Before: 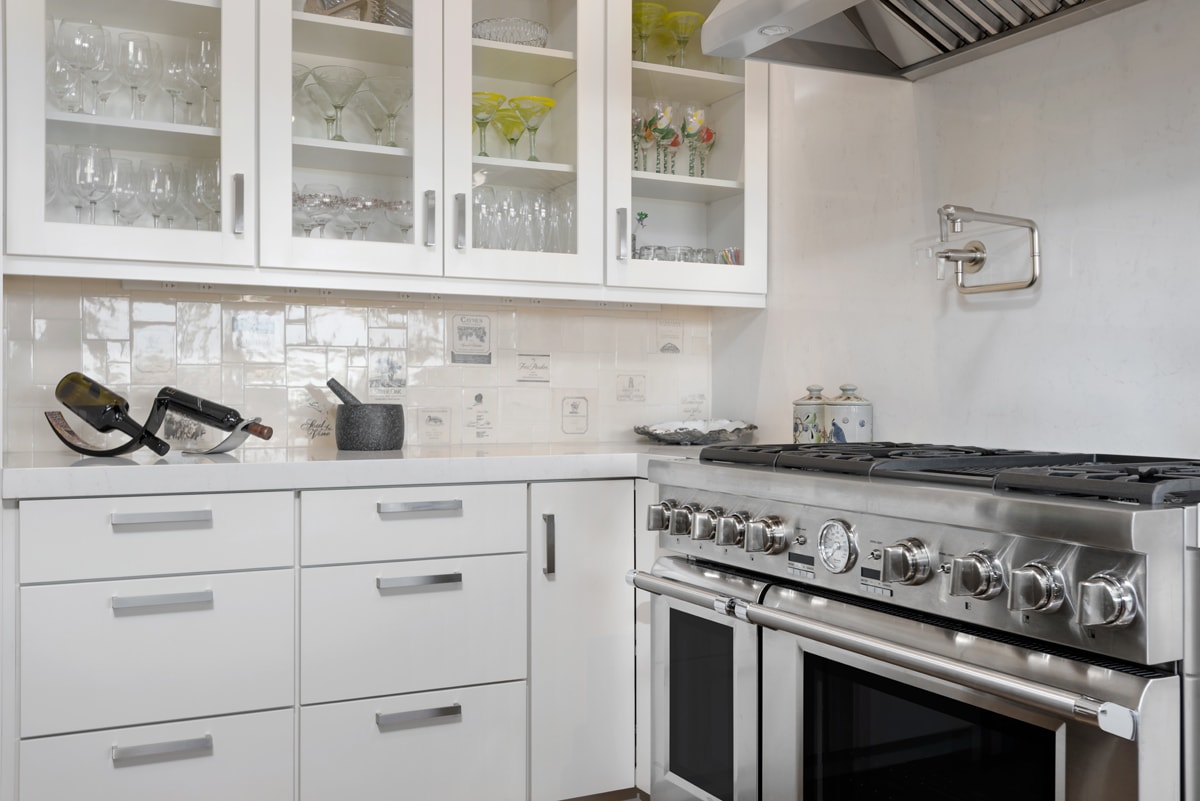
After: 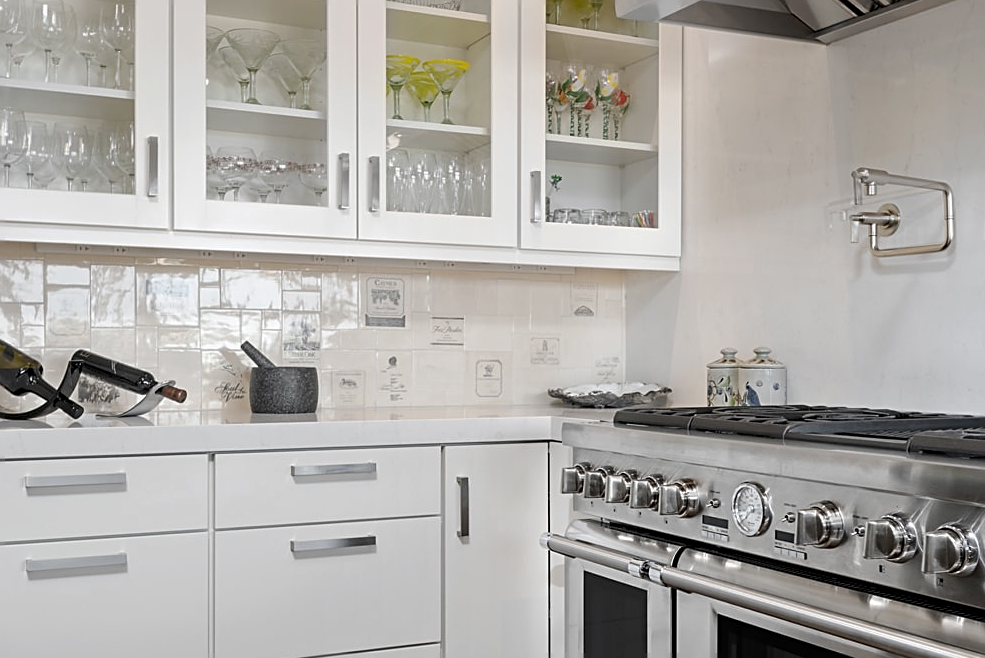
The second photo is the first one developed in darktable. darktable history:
tone equalizer: edges refinement/feathering 500, mask exposure compensation -1.57 EV, preserve details no
crop and rotate: left 7.212%, top 4.671%, right 10.632%, bottom 13.085%
sharpen: on, module defaults
contrast equalizer: octaves 7, y [[0.5, 0.542, 0.583, 0.625, 0.667, 0.708], [0.5 ×6], [0.5 ×6], [0 ×6], [0 ×6]], mix 0.144
